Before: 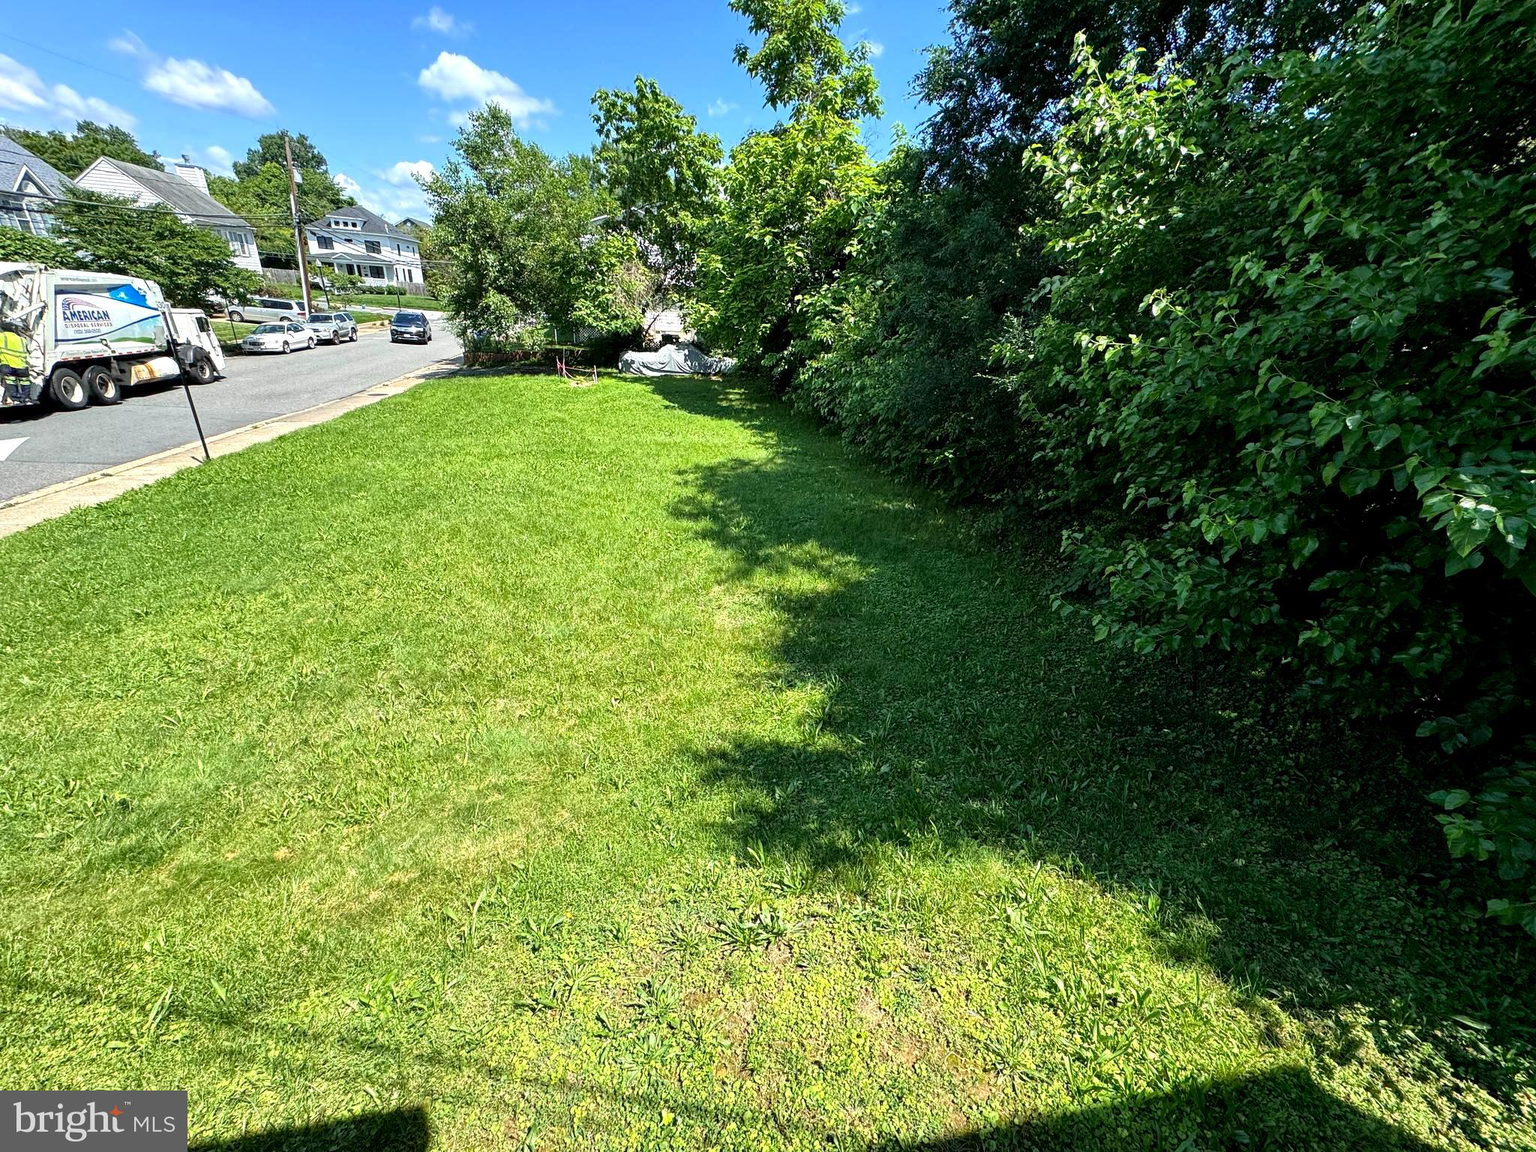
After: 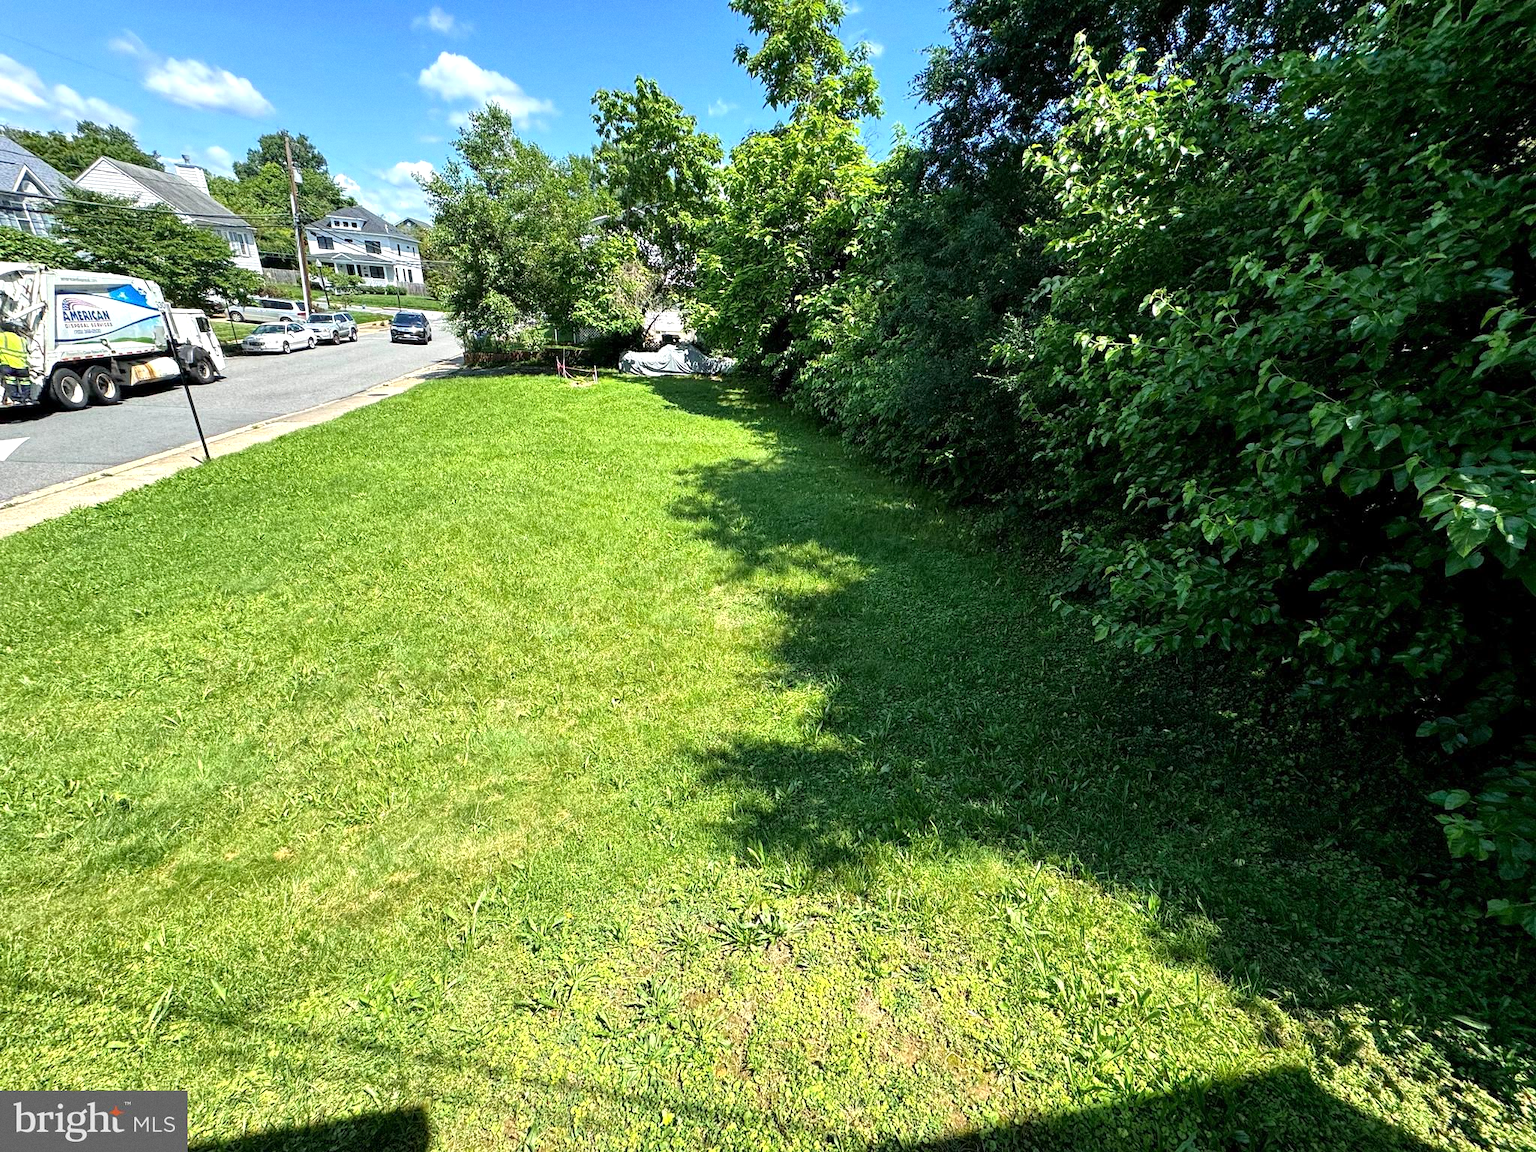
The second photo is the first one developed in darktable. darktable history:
grain: coarseness 0.09 ISO, strength 16.61%
exposure: exposure 0.178 EV, compensate exposure bias true, compensate highlight preservation false
